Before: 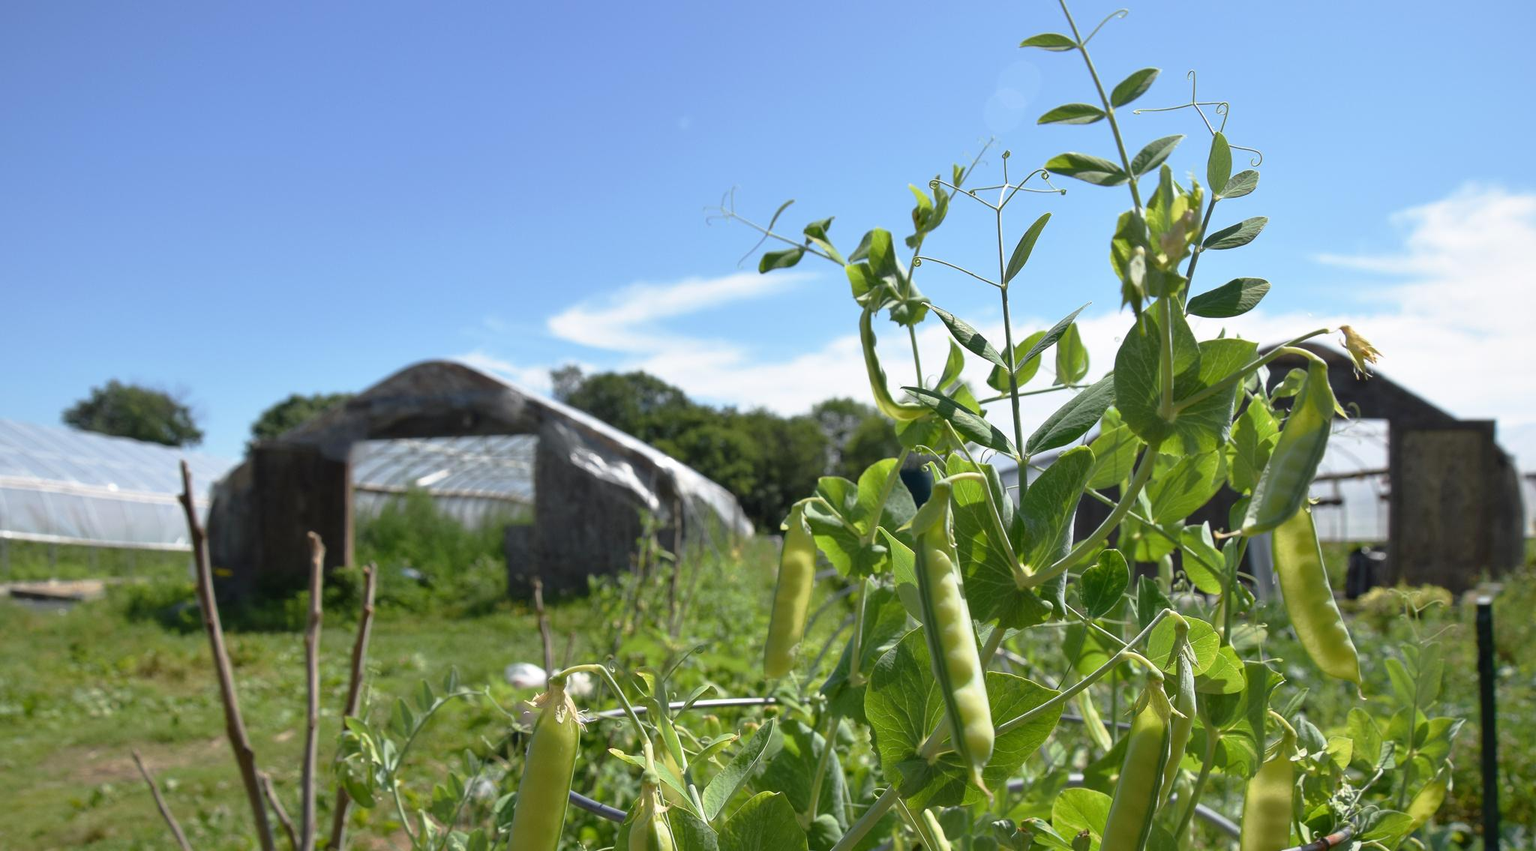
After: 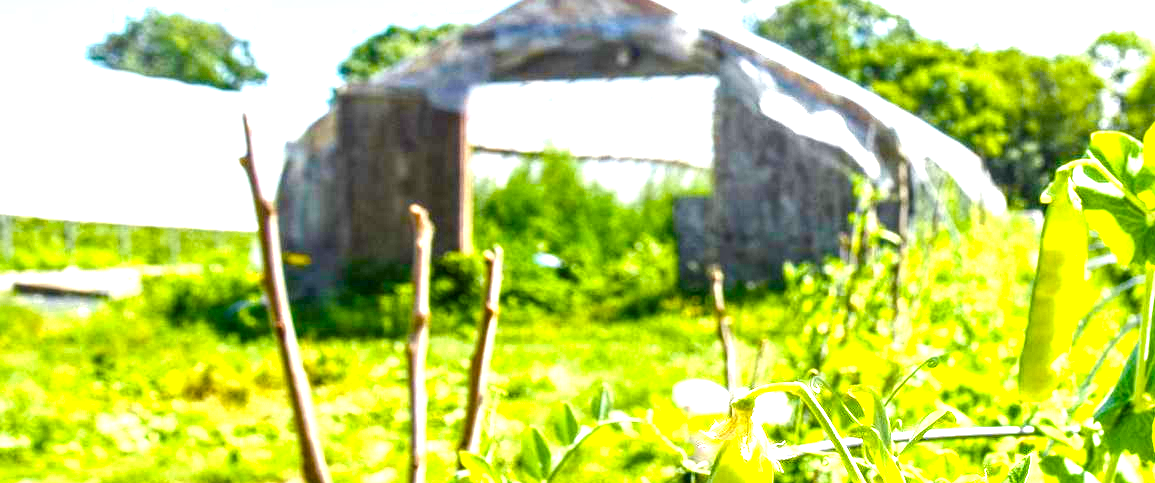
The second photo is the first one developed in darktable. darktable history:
local contrast: highlights 12%, shadows 38%, detail 183%, midtone range 0.471
crop: top 44.483%, right 43.593%, bottom 12.892%
color balance rgb: linear chroma grading › shadows 10%, linear chroma grading › highlights 10%, linear chroma grading › global chroma 15%, linear chroma grading › mid-tones 15%, perceptual saturation grading › global saturation 40%, perceptual saturation grading › highlights -25%, perceptual saturation grading › mid-tones 35%, perceptual saturation grading › shadows 35%, perceptual brilliance grading › global brilliance 11.29%, global vibrance 11.29%
exposure: black level correction 0.001, exposure 1.84 EV, compensate highlight preservation false
